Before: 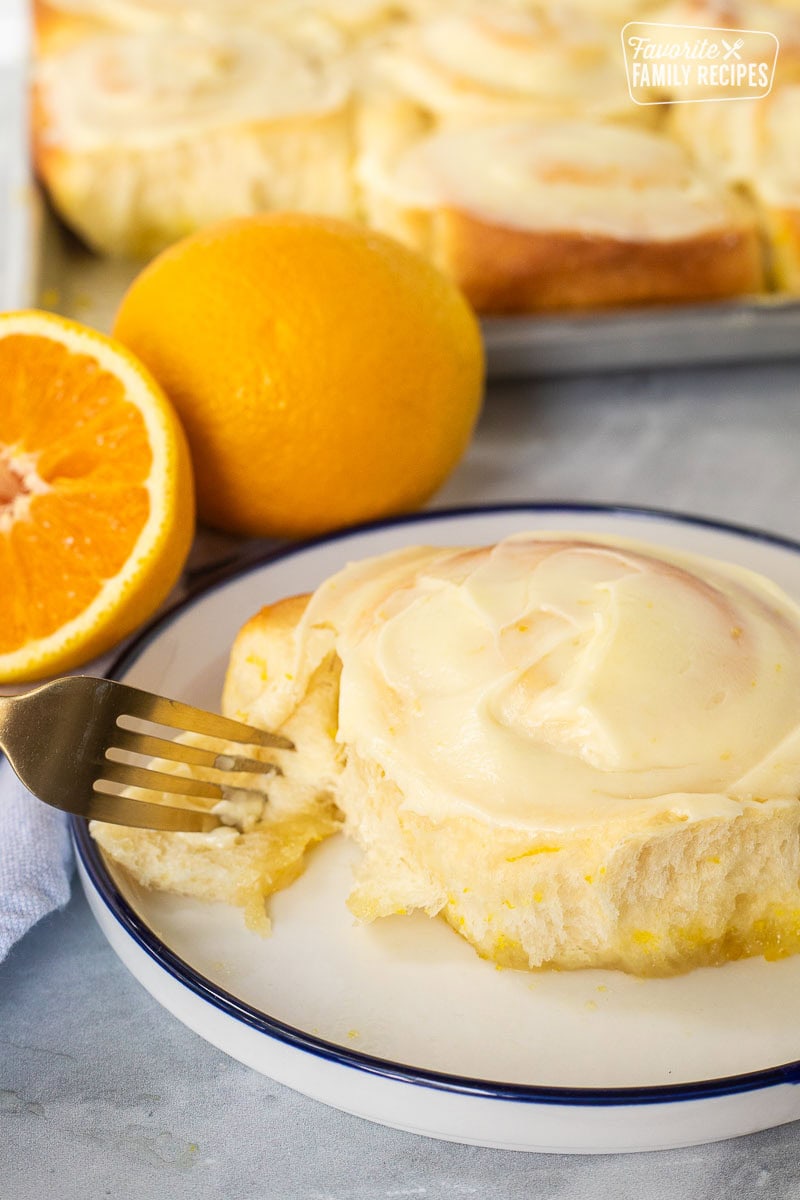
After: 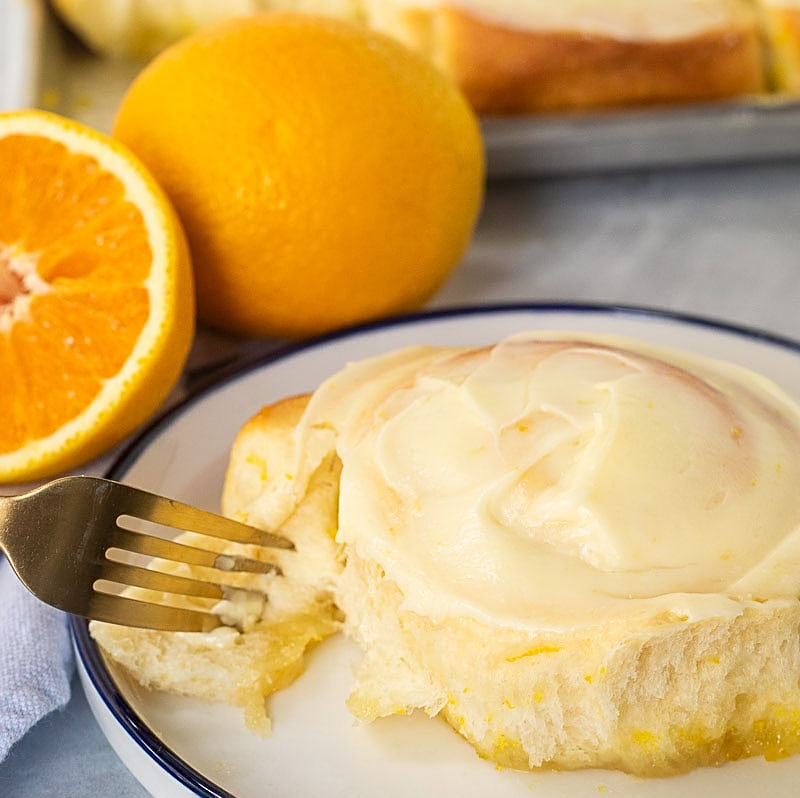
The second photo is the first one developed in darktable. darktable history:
sharpen: on, module defaults
crop: top 16.727%, bottom 16.727%
